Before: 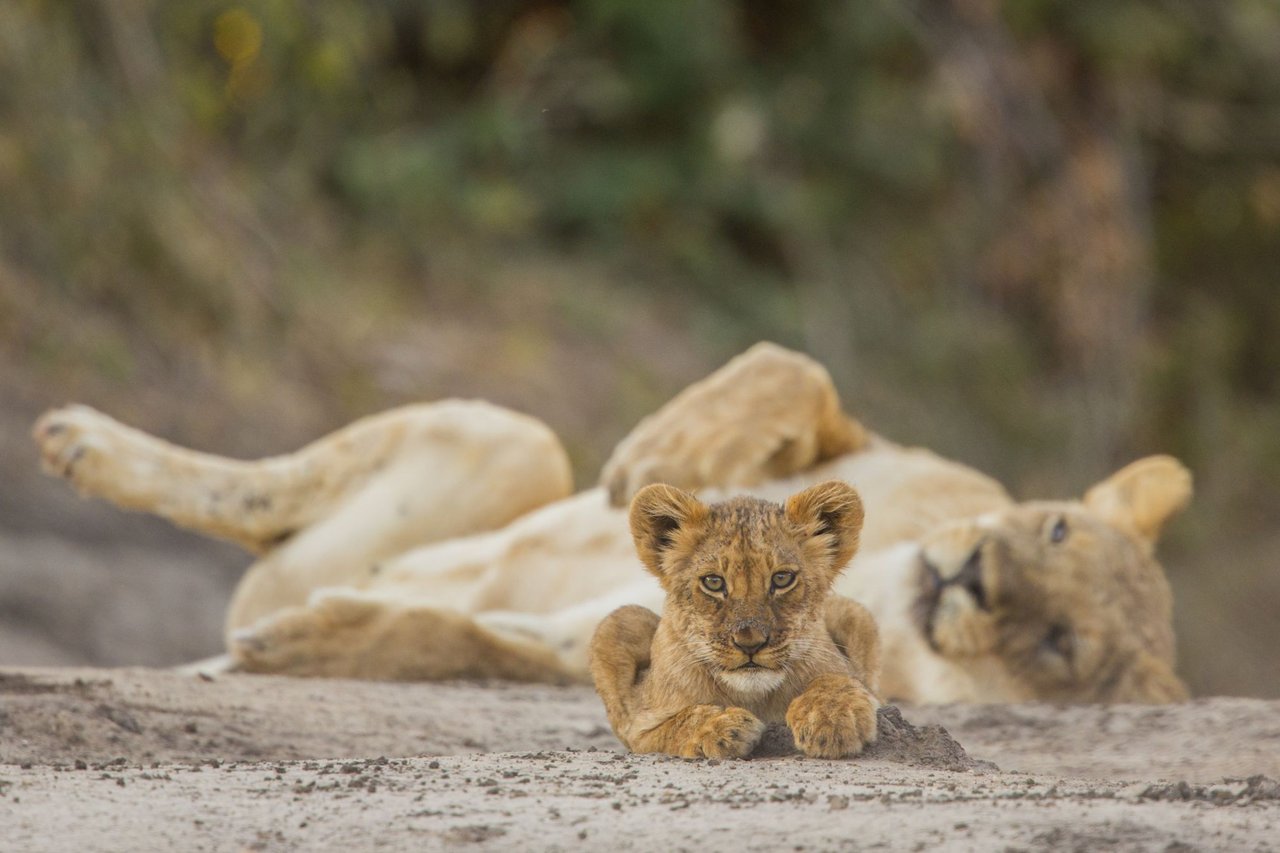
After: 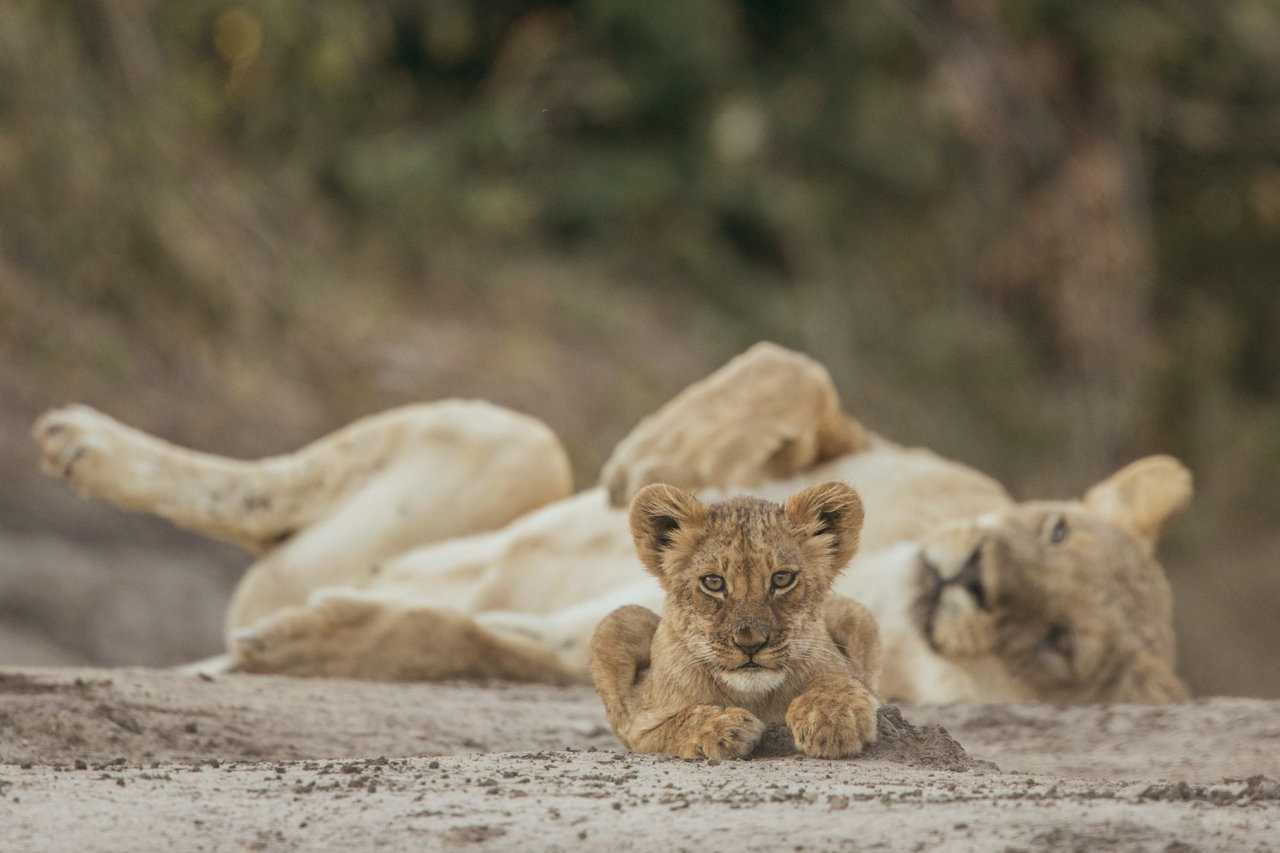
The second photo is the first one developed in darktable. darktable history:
exposure: compensate highlight preservation false
color balance: lift [1, 0.994, 1.002, 1.006], gamma [0.957, 1.081, 1.016, 0.919], gain [0.97, 0.972, 1.01, 1.028], input saturation 91.06%, output saturation 79.8%
